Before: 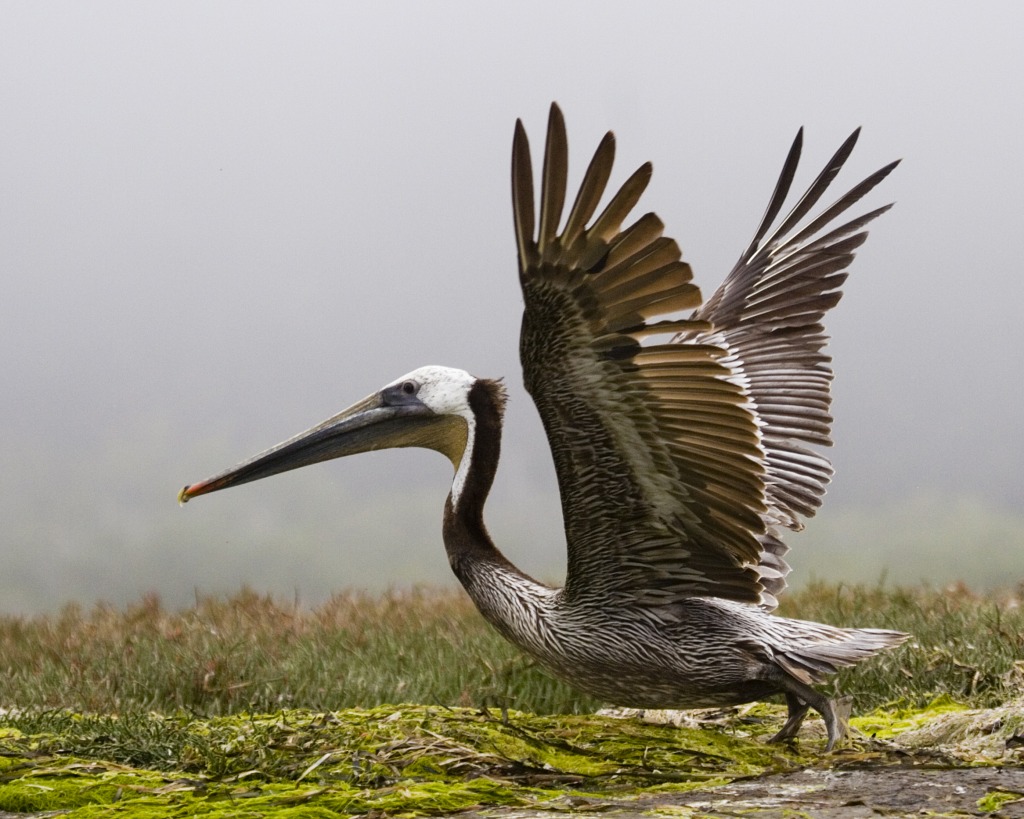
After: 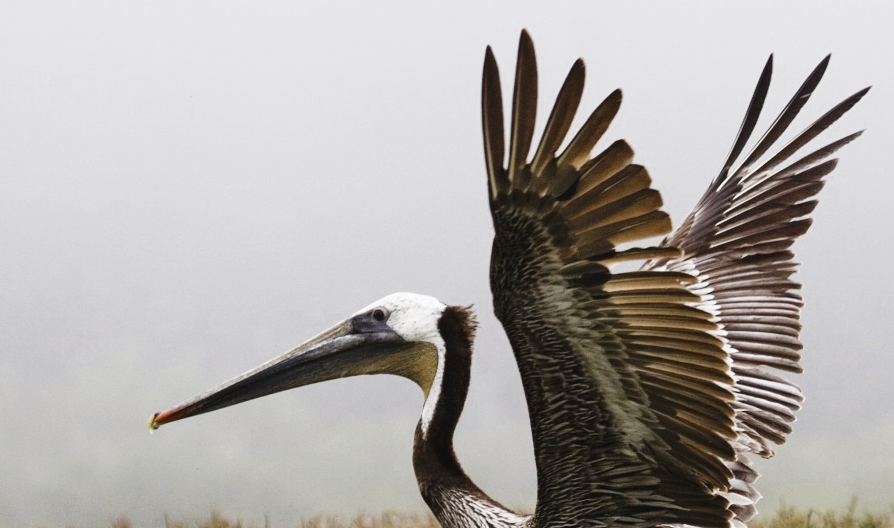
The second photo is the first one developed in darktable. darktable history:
crop: left 3.015%, top 8.969%, right 9.647%, bottom 26.457%
tone curve: curves: ch0 [(0, 0) (0.003, 0.04) (0.011, 0.04) (0.025, 0.043) (0.044, 0.049) (0.069, 0.066) (0.1, 0.095) (0.136, 0.121) (0.177, 0.154) (0.224, 0.211) (0.277, 0.281) (0.335, 0.358) (0.399, 0.452) (0.468, 0.54) (0.543, 0.628) (0.623, 0.721) (0.709, 0.801) (0.801, 0.883) (0.898, 0.948) (1, 1)], preserve colors none
color zones: curves: ch0 [(0, 0.5) (0.125, 0.4) (0.25, 0.5) (0.375, 0.4) (0.5, 0.4) (0.625, 0.35) (0.75, 0.35) (0.875, 0.5)]; ch1 [(0, 0.35) (0.125, 0.45) (0.25, 0.35) (0.375, 0.35) (0.5, 0.35) (0.625, 0.35) (0.75, 0.45) (0.875, 0.35)]; ch2 [(0, 0.6) (0.125, 0.5) (0.25, 0.5) (0.375, 0.6) (0.5, 0.6) (0.625, 0.5) (0.75, 0.5) (0.875, 0.5)]
